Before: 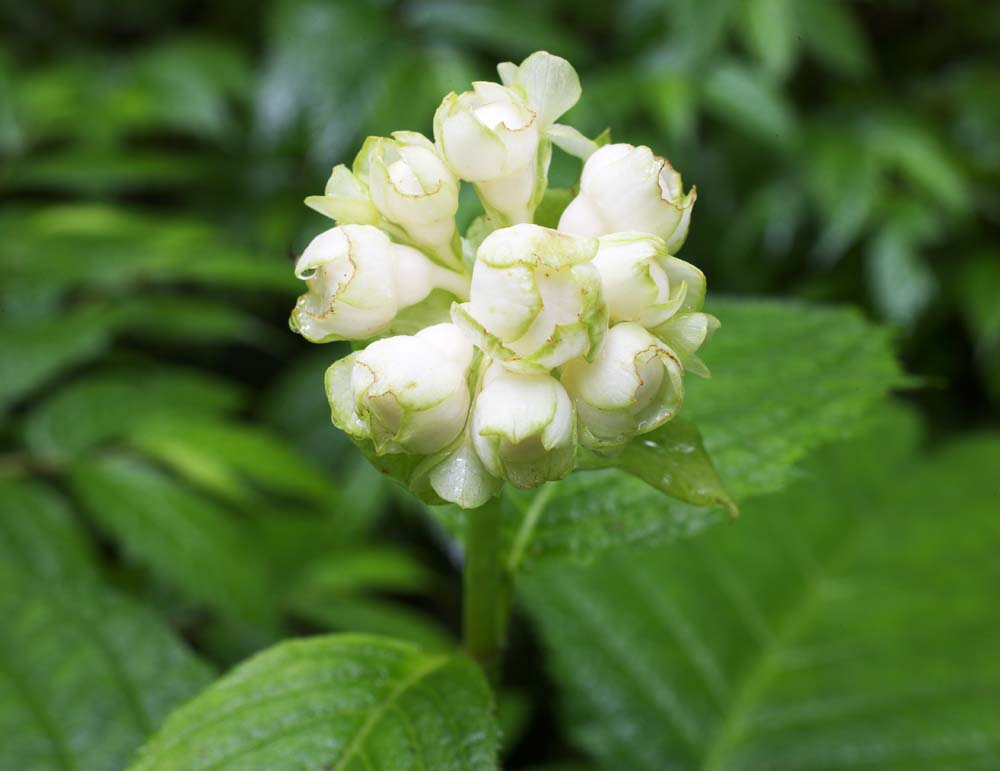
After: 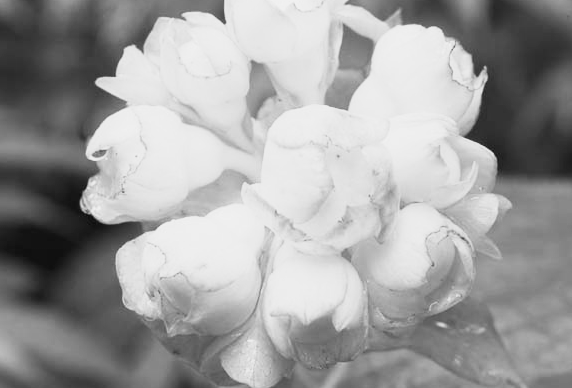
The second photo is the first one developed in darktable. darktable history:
base curve: curves: ch0 [(0, 0) (0.088, 0.125) (0.176, 0.251) (0.354, 0.501) (0.613, 0.749) (1, 0.877)], preserve colors none
crop: left 20.932%, top 15.471%, right 21.848%, bottom 34.081%
monochrome: on, module defaults
